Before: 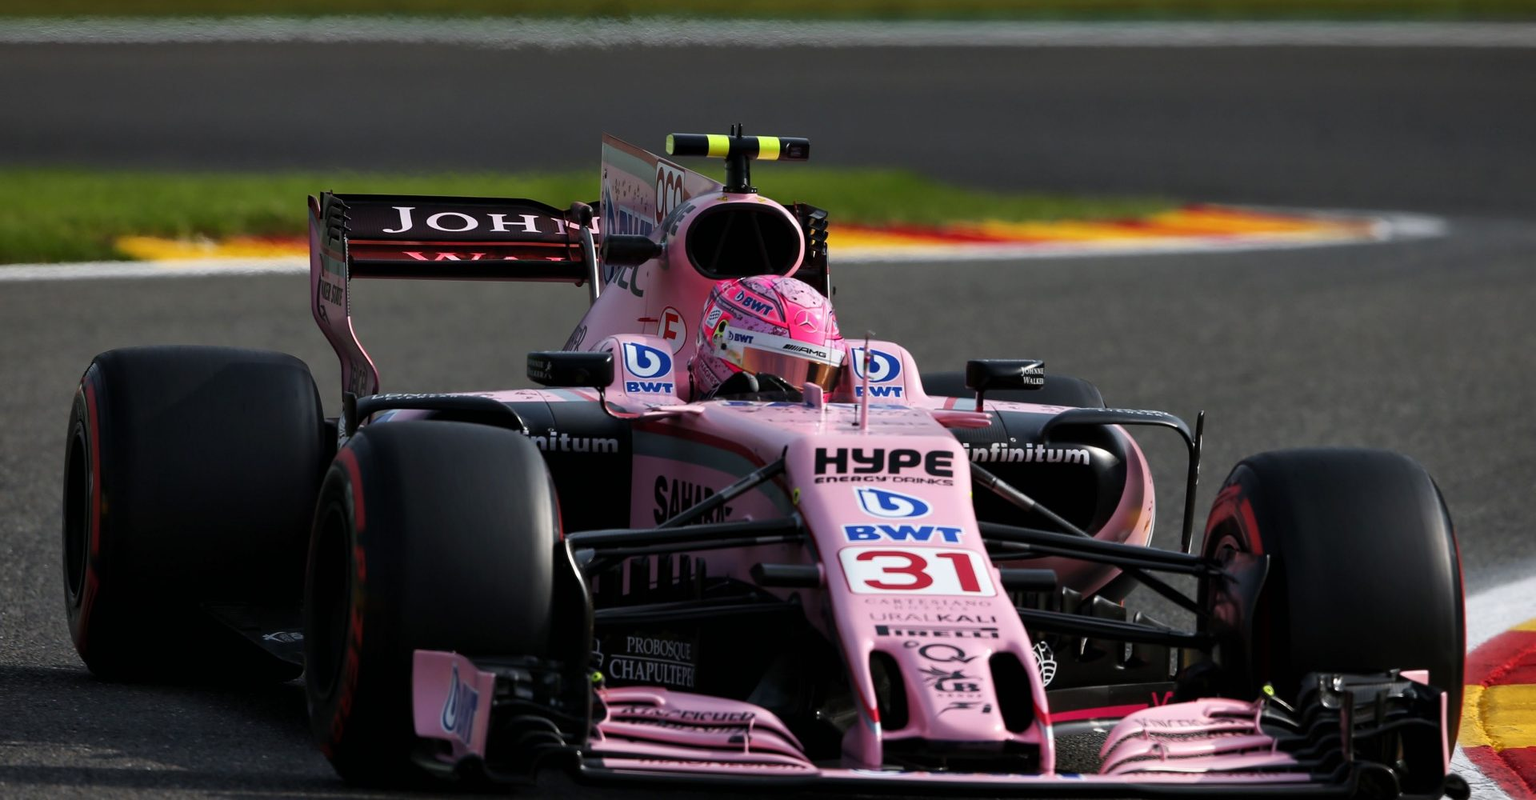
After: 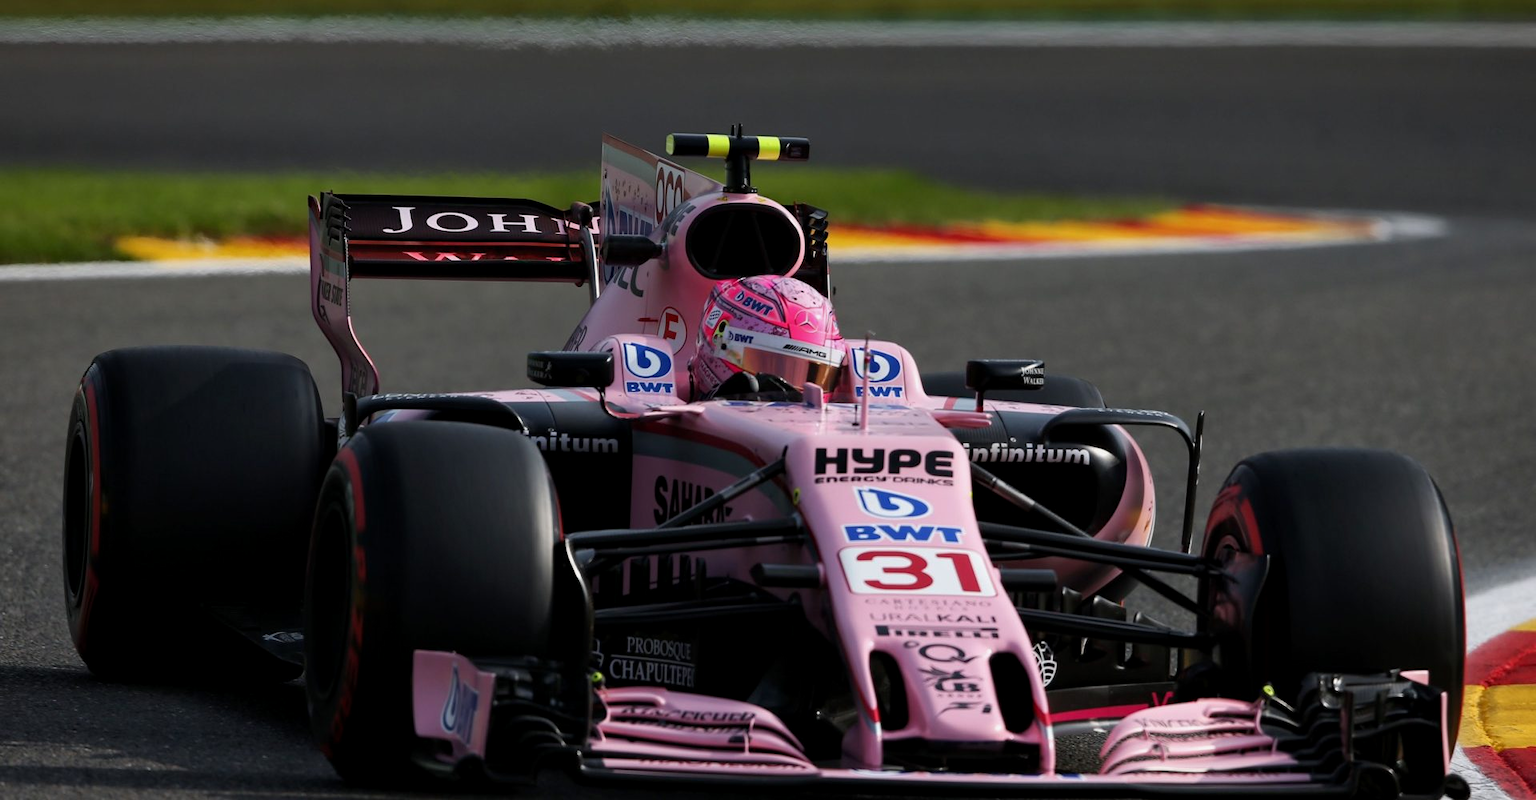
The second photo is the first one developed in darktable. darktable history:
exposure: black level correction 0.001, exposure -0.123 EV, compensate exposure bias true, compensate highlight preservation false
tone equalizer: edges refinement/feathering 500, mask exposure compensation -1.57 EV, preserve details no
